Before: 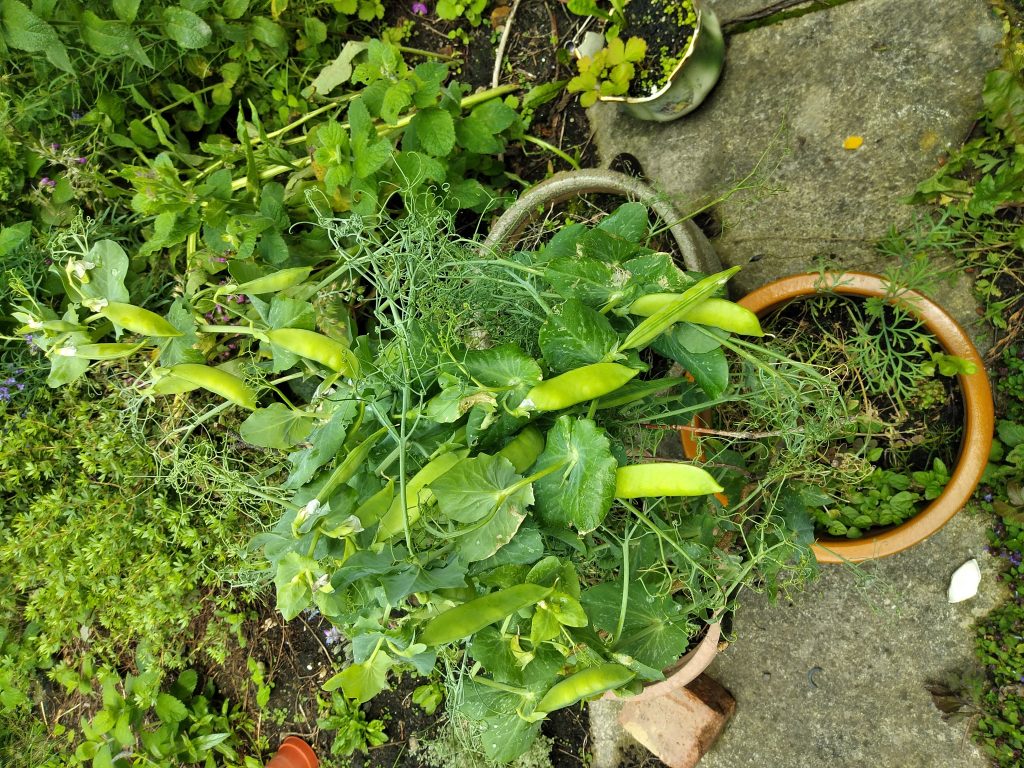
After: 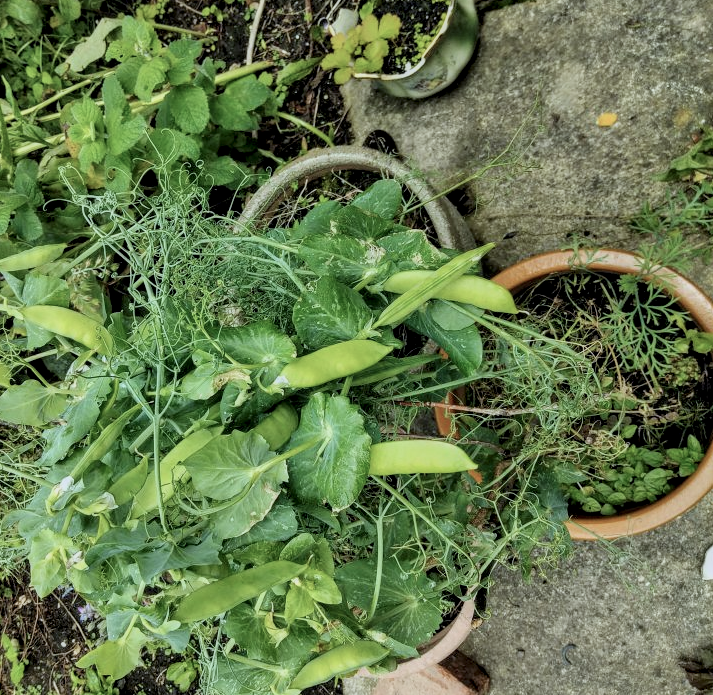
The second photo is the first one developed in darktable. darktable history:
crop and rotate: left 24.041%, top 3.022%, right 6.325%, bottom 6.431%
color balance rgb: shadows lift › chroma 3.24%, shadows lift › hue 279.33°, linear chroma grading › global chroma -15.282%, perceptual saturation grading › global saturation 0.927%, perceptual brilliance grading › global brilliance 1.808%, perceptual brilliance grading › highlights -3.801%, global vibrance 9.598%
color correction: highlights a* -0.633, highlights b* -8.41
filmic rgb: black relative exposure -16 EV, white relative exposure 6.07 EV, hardness 5.24, color science v6 (2022)
color zones: curves: ch1 [(0, 0.469) (0.01, 0.469) (0.12, 0.446) (0.248, 0.469) (0.5, 0.5) (0.748, 0.5) (0.99, 0.469) (1, 0.469)]
local contrast: detail 142%
